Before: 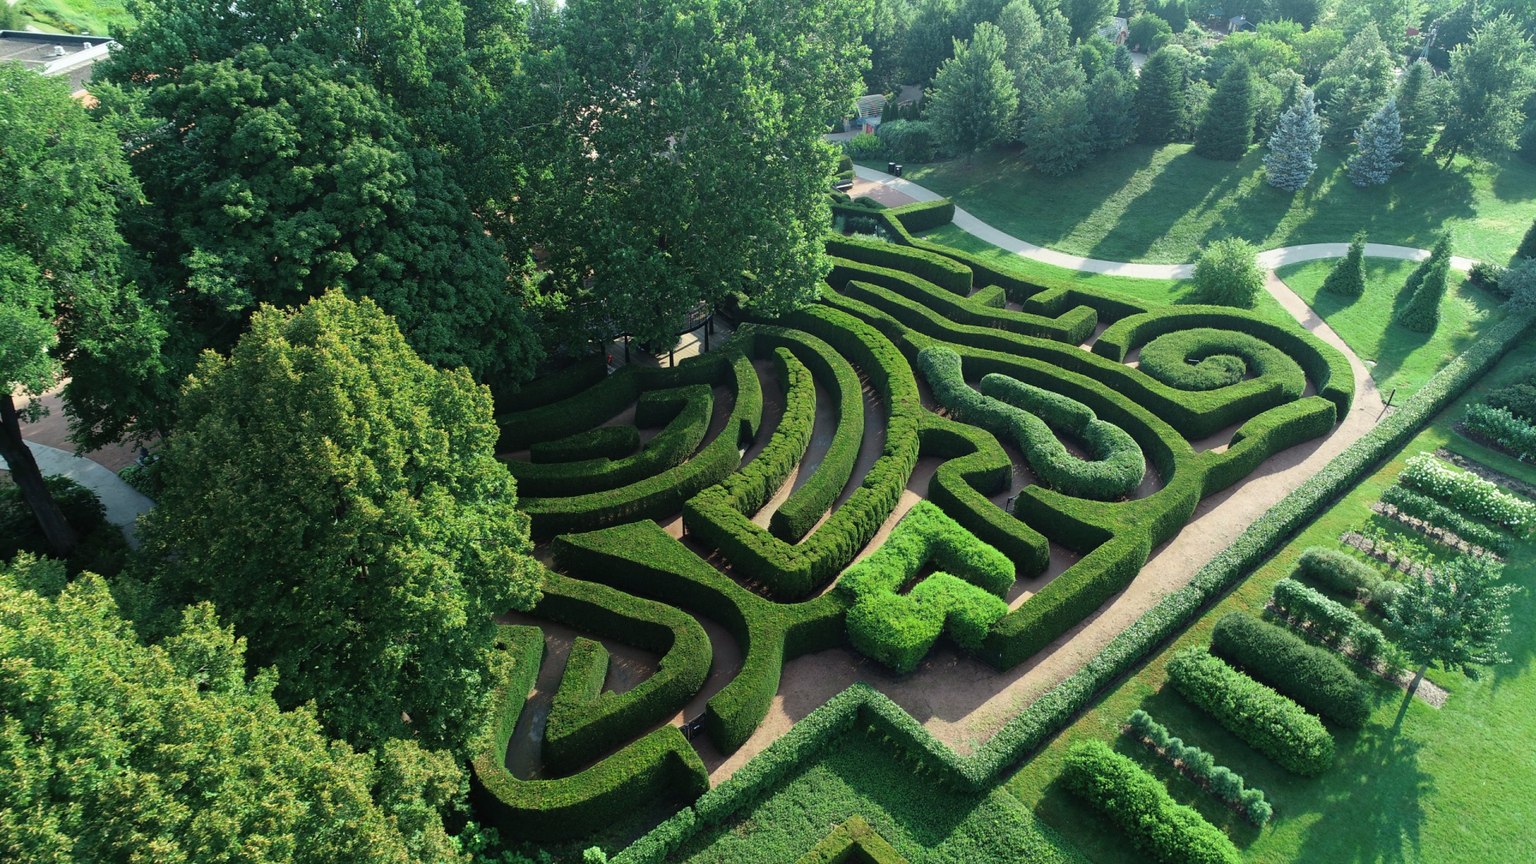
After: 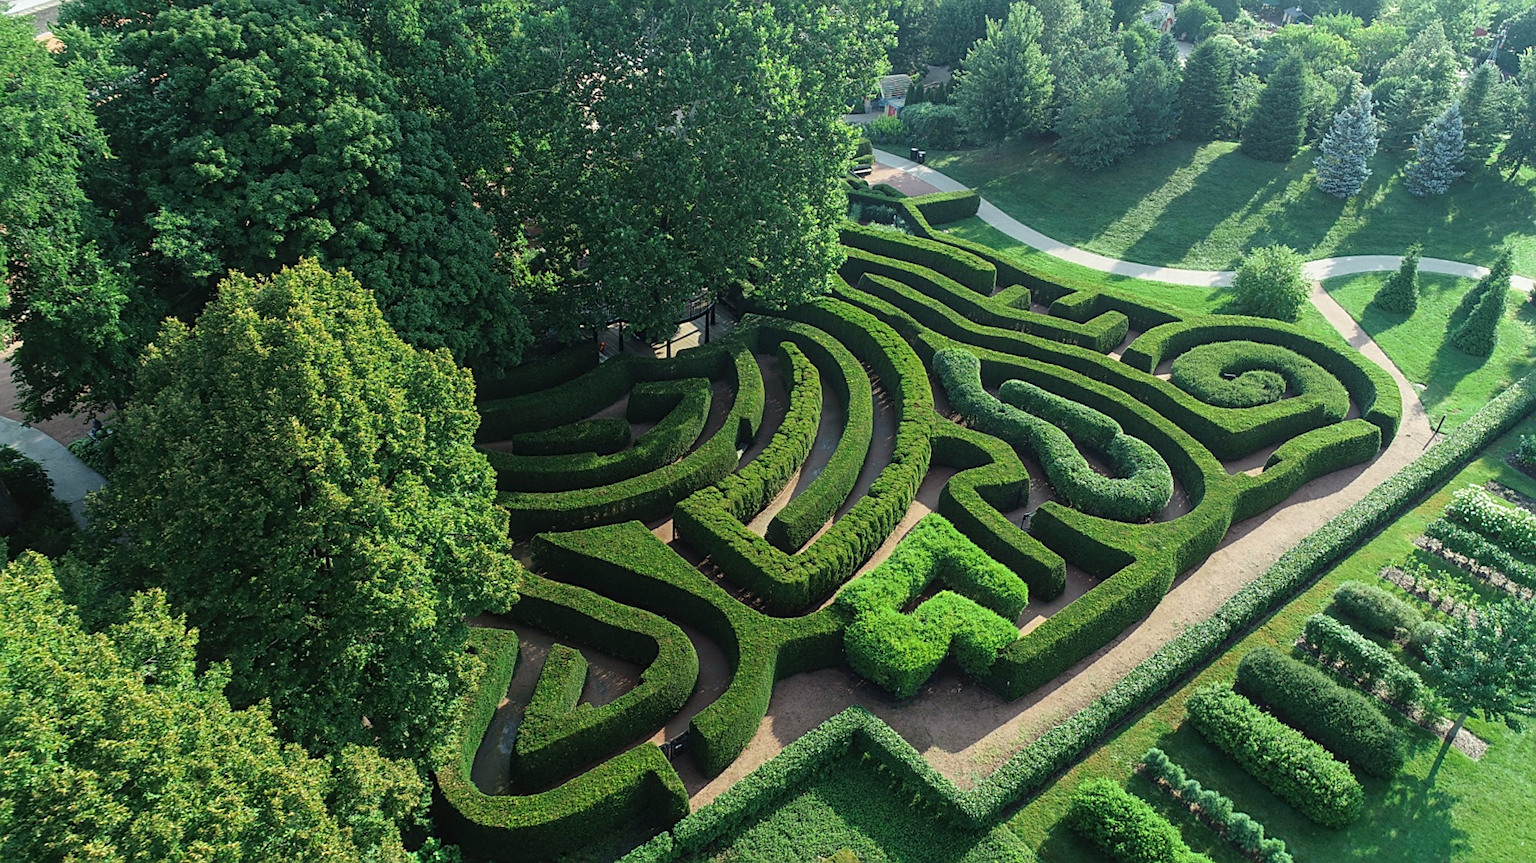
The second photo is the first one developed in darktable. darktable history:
local contrast: detail 110%
crop and rotate: angle -2.48°
sharpen: on, module defaults
